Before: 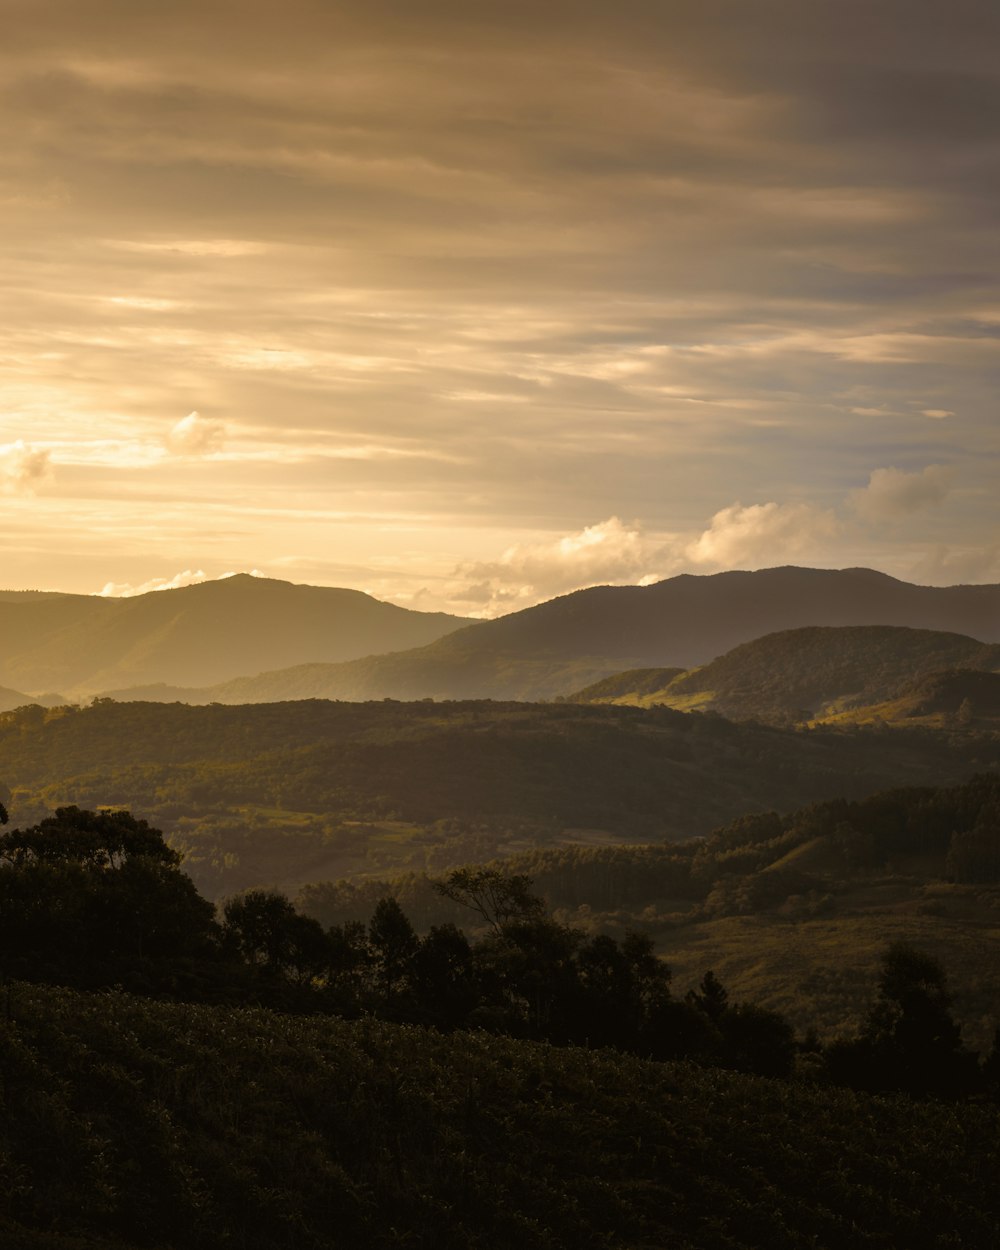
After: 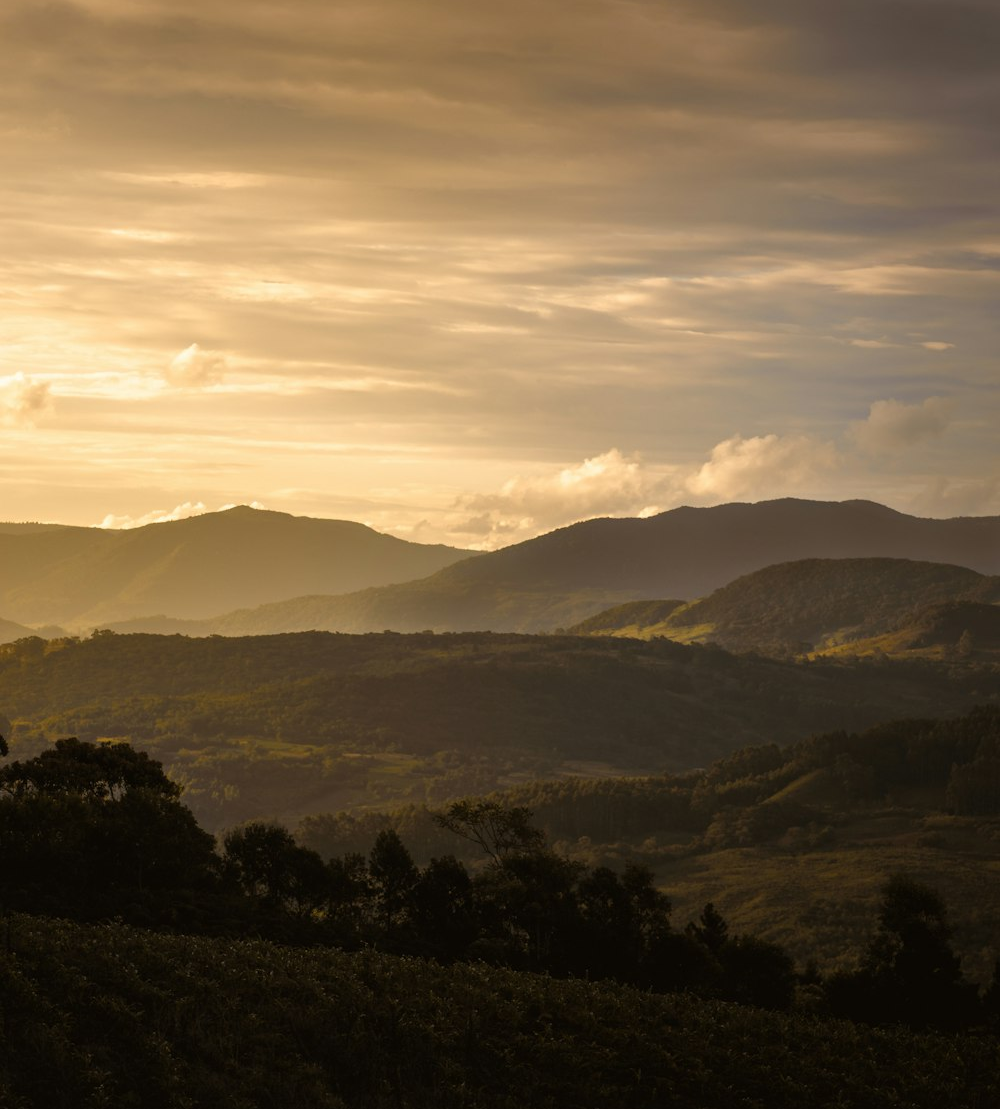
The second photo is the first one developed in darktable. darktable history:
crop and rotate: top 5.451%, bottom 5.821%
